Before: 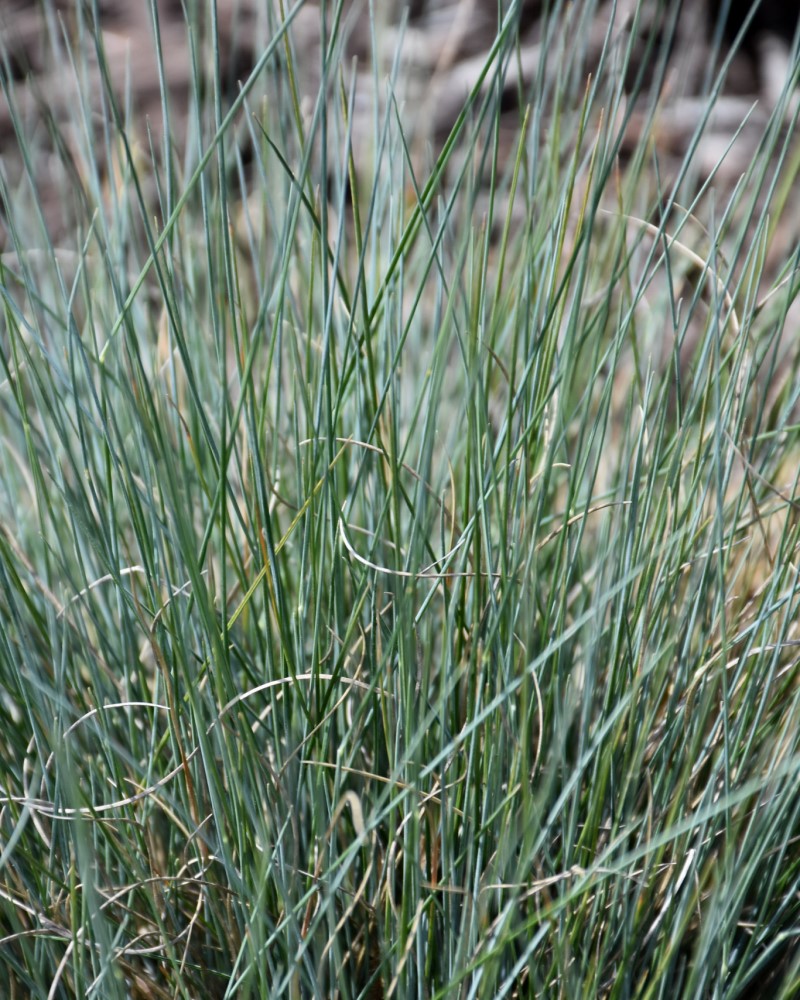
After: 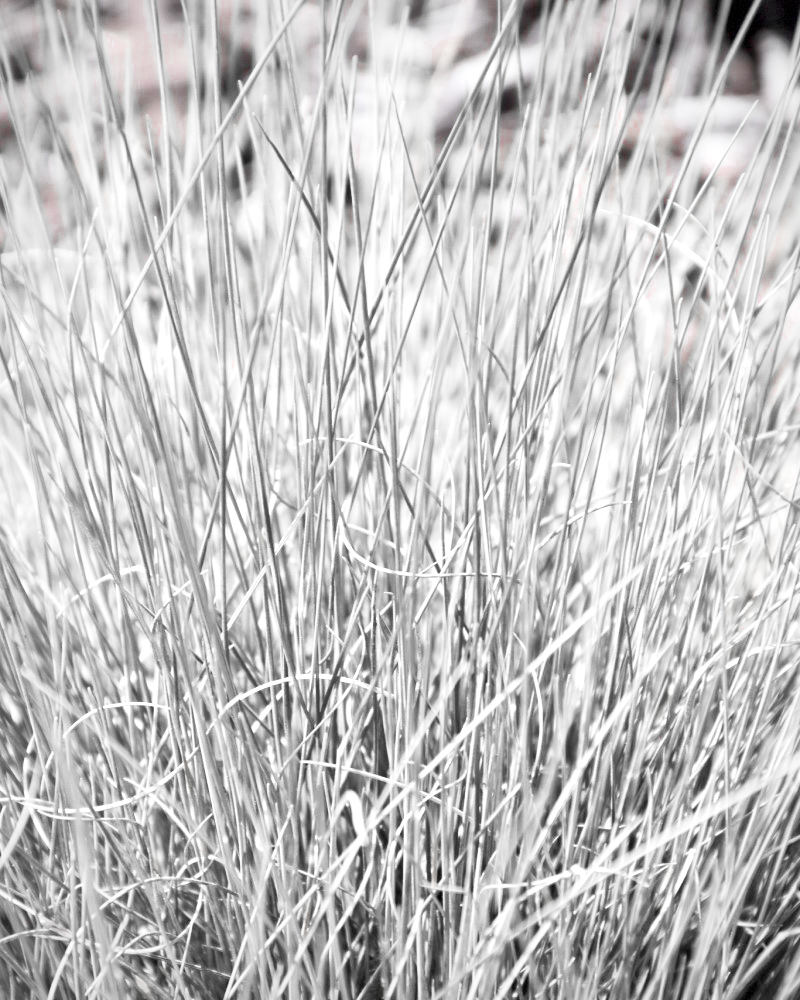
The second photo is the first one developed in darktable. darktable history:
vignetting: fall-off start 85%, fall-off radius 80%, brightness -0.182, saturation -0.3, width/height ratio 1.219, dithering 8-bit output, unbound false
tone curve: curves: ch0 [(0, 0) (0.137, 0.063) (0.255, 0.176) (0.502, 0.502) (0.749, 0.839) (1, 1)], color space Lab, linked channels, preserve colors none
color zones: curves: ch0 [(0, 0.278) (0.143, 0.5) (0.286, 0.5) (0.429, 0.5) (0.571, 0.5) (0.714, 0.5) (0.857, 0.5) (1, 0.5)]; ch1 [(0, 1) (0.143, 0.165) (0.286, 0) (0.429, 0) (0.571, 0) (0.714, 0) (0.857, 0.5) (1, 0.5)]; ch2 [(0, 0.508) (0.143, 0.5) (0.286, 0.5) (0.429, 0.5) (0.571, 0.5) (0.714, 0.5) (0.857, 0.5) (1, 0.5)]
local contrast: mode bilateral grid, contrast 100, coarseness 100, detail 165%, midtone range 0.2
